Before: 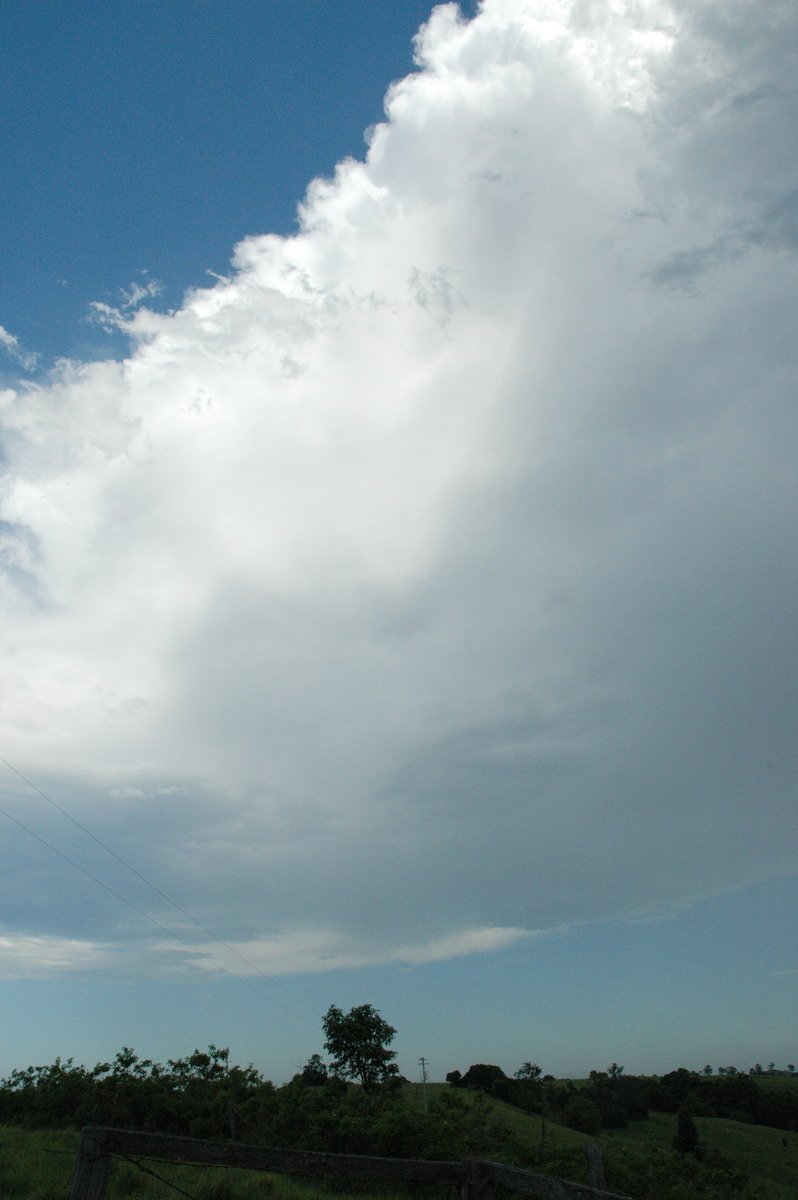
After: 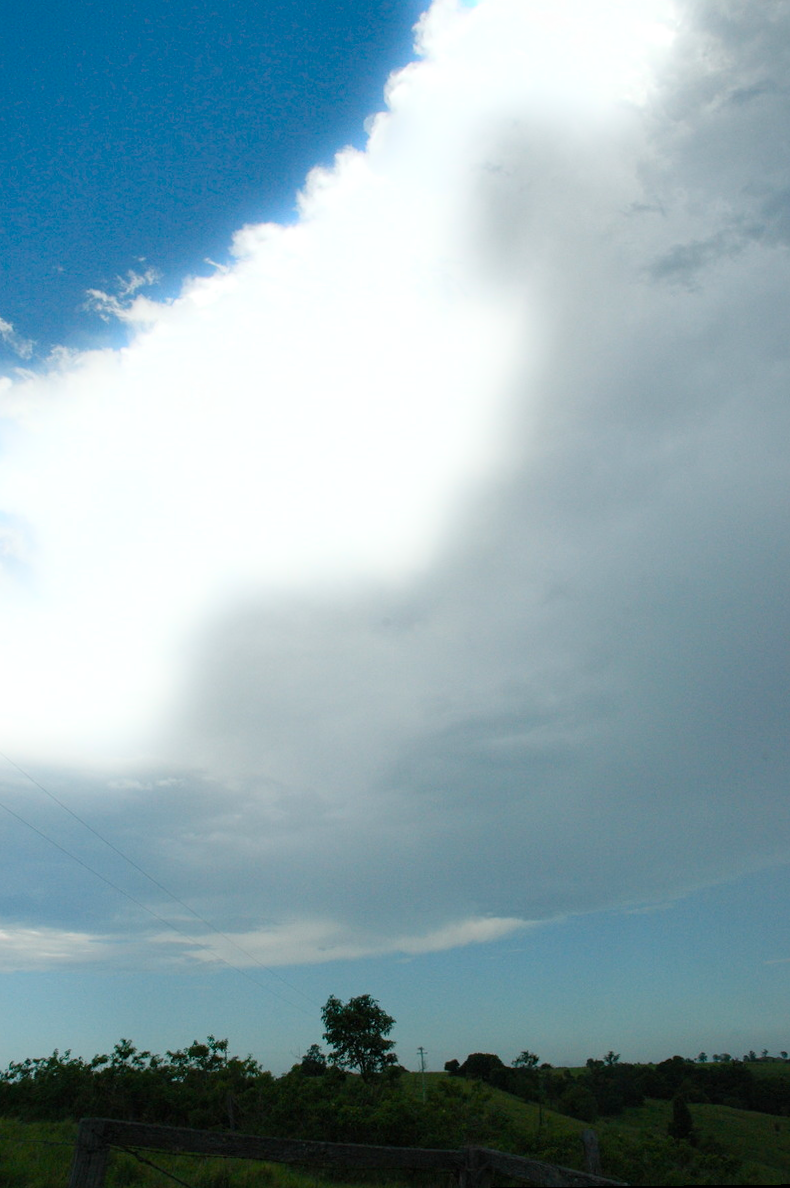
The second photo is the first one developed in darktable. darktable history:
rotate and perspective: rotation 0.174°, lens shift (vertical) 0.013, lens shift (horizontal) 0.019, shear 0.001, automatic cropping original format, crop left 0.007, crop right 0.991, crop top 0.016, crop bottom 0.997
bloom: size 5%, threshold 95%, strength 15%
color balance rgb: linear chroma grading › shadows 32%, linear chroma grading › global chroma -2%, linear chroma grading › mid-tones 4%, perceptual saturation grading › global saturation -2%, perceptual saturation grading › highlights -8%, perceptual saturation grading › mid-tones 8%, perceptual saturation grading › shadows 4%, perceptual brilliance grading › highlights 8%, perceptual brilliance grading › mid-tones 4%, perceptual brilliance grading › shadows 2%, global vibrance 16%, saturation formula JzAzBz (2021)
